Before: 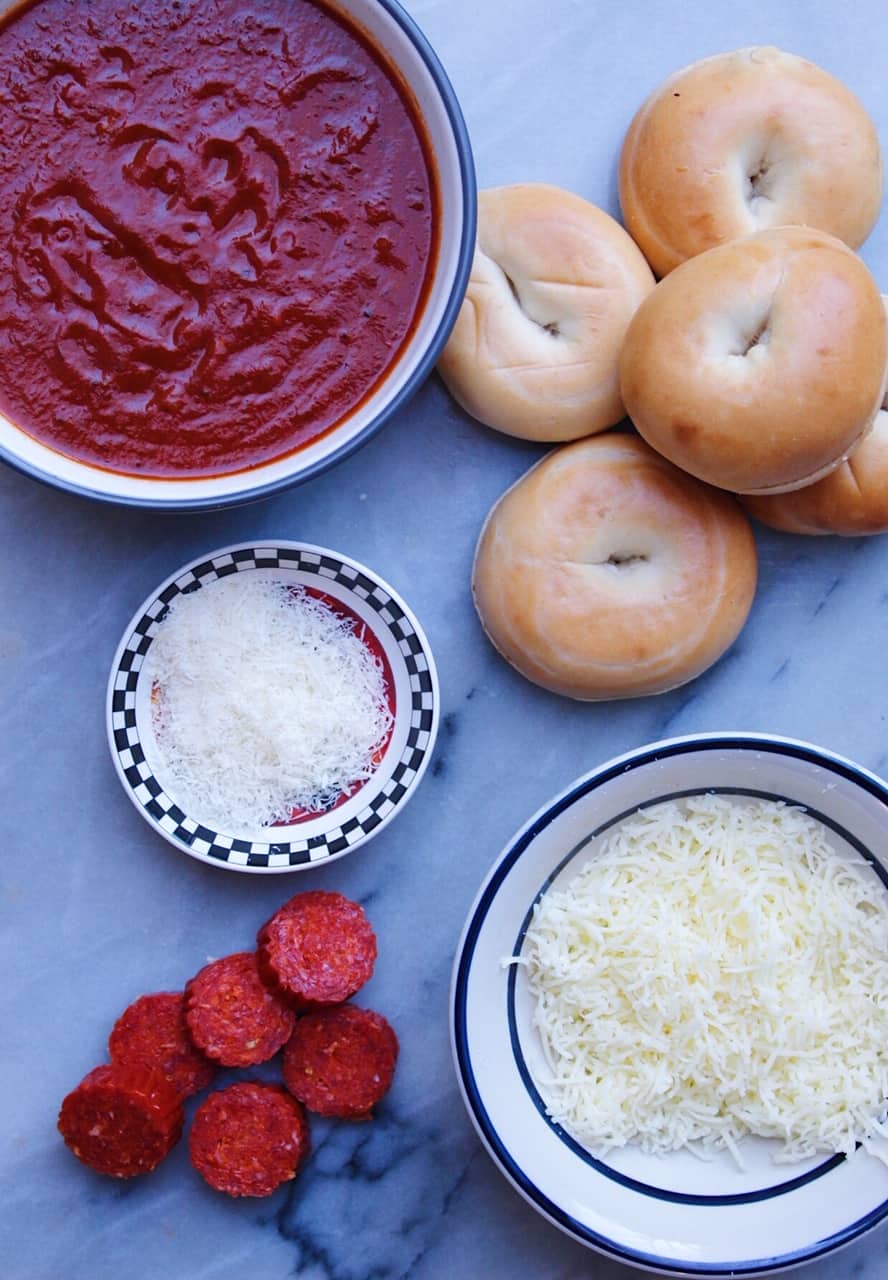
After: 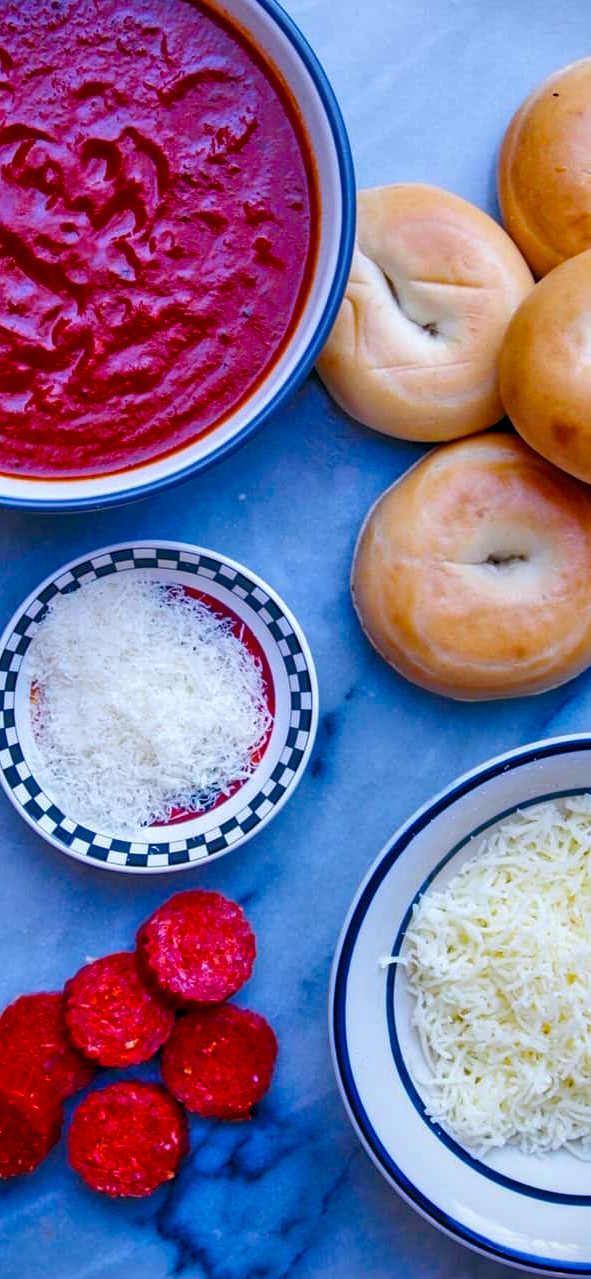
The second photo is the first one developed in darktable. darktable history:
crop and rotate: left 13.705%, right 19.687%
vignetting: fall-off start 99.29%, brightness -0.997, saturation 0.496
color balance rgb: shadows lift › luminance -5.376%, shadows lift › chroma 1.2%, shadows lift › hue 218.74°, power › chroma 0.249%, power › hue 60.95°, global offset › luminance -0.33%, global offset › chroma 0.119%, global offset › hue 166.58°, linear chroma grading › global chroma 15.272%, perceptual saturation grading › global saturation 30.231%
tone equalizer: -7 EV 0.165 EV, -6 EV 0.616 EV, -5 EV 1.13 EV, -4 EV 1.3 EV, -3 EV 1.12 EV, -2 EV 0.6 EV, -1 EV 0.147 EV
local contrast: on, module defaults
contrast brightness saturation: brightness -0.096
